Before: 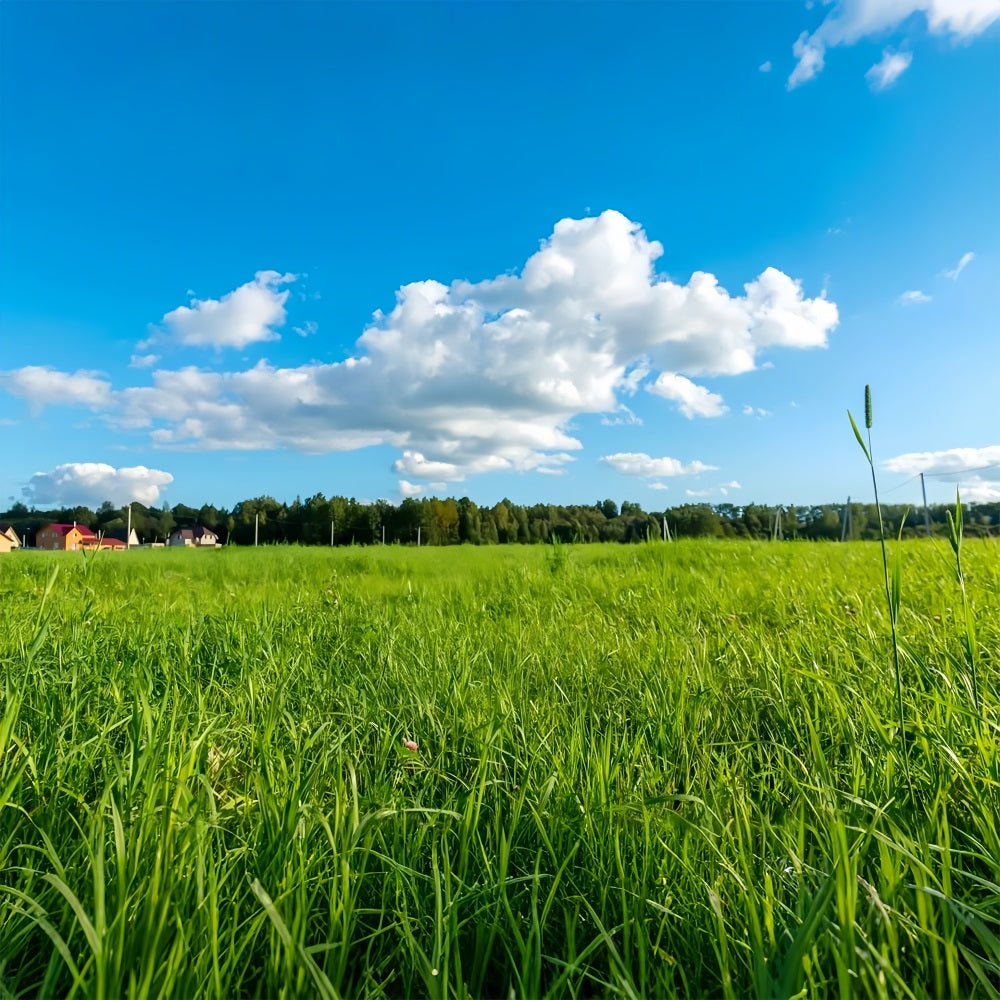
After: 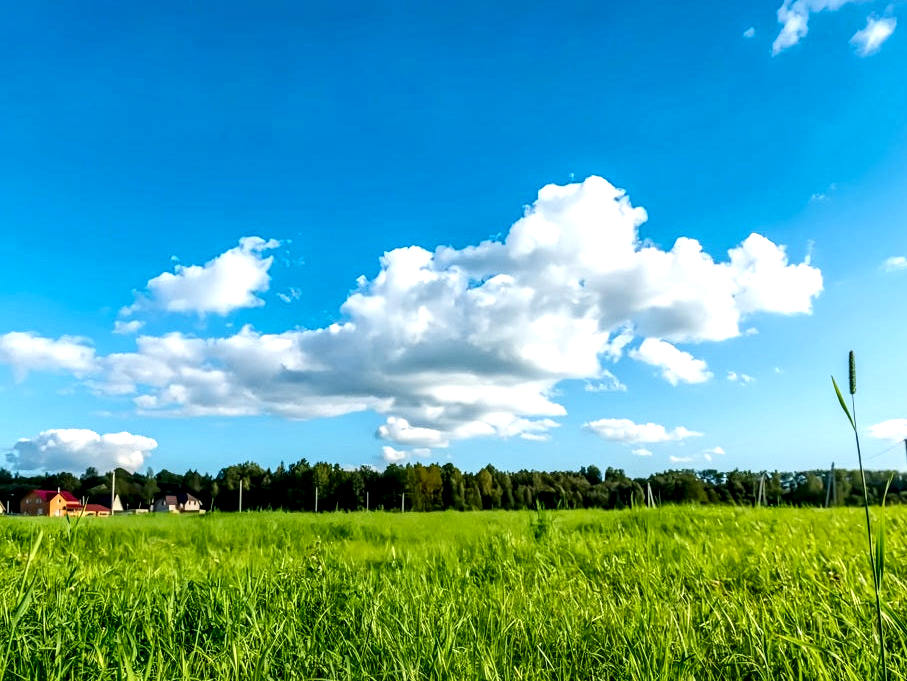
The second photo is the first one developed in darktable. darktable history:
local contrast: highlights 60%, shadows 60%, detail 160%
crop: left 1.625%, top 3.461%, right 7.633%, bottom 28.432%
contrast brightness saturation: contrast 0.153, brightness -0.013, saturation 0.104
color correction: highlights b* -0.006
